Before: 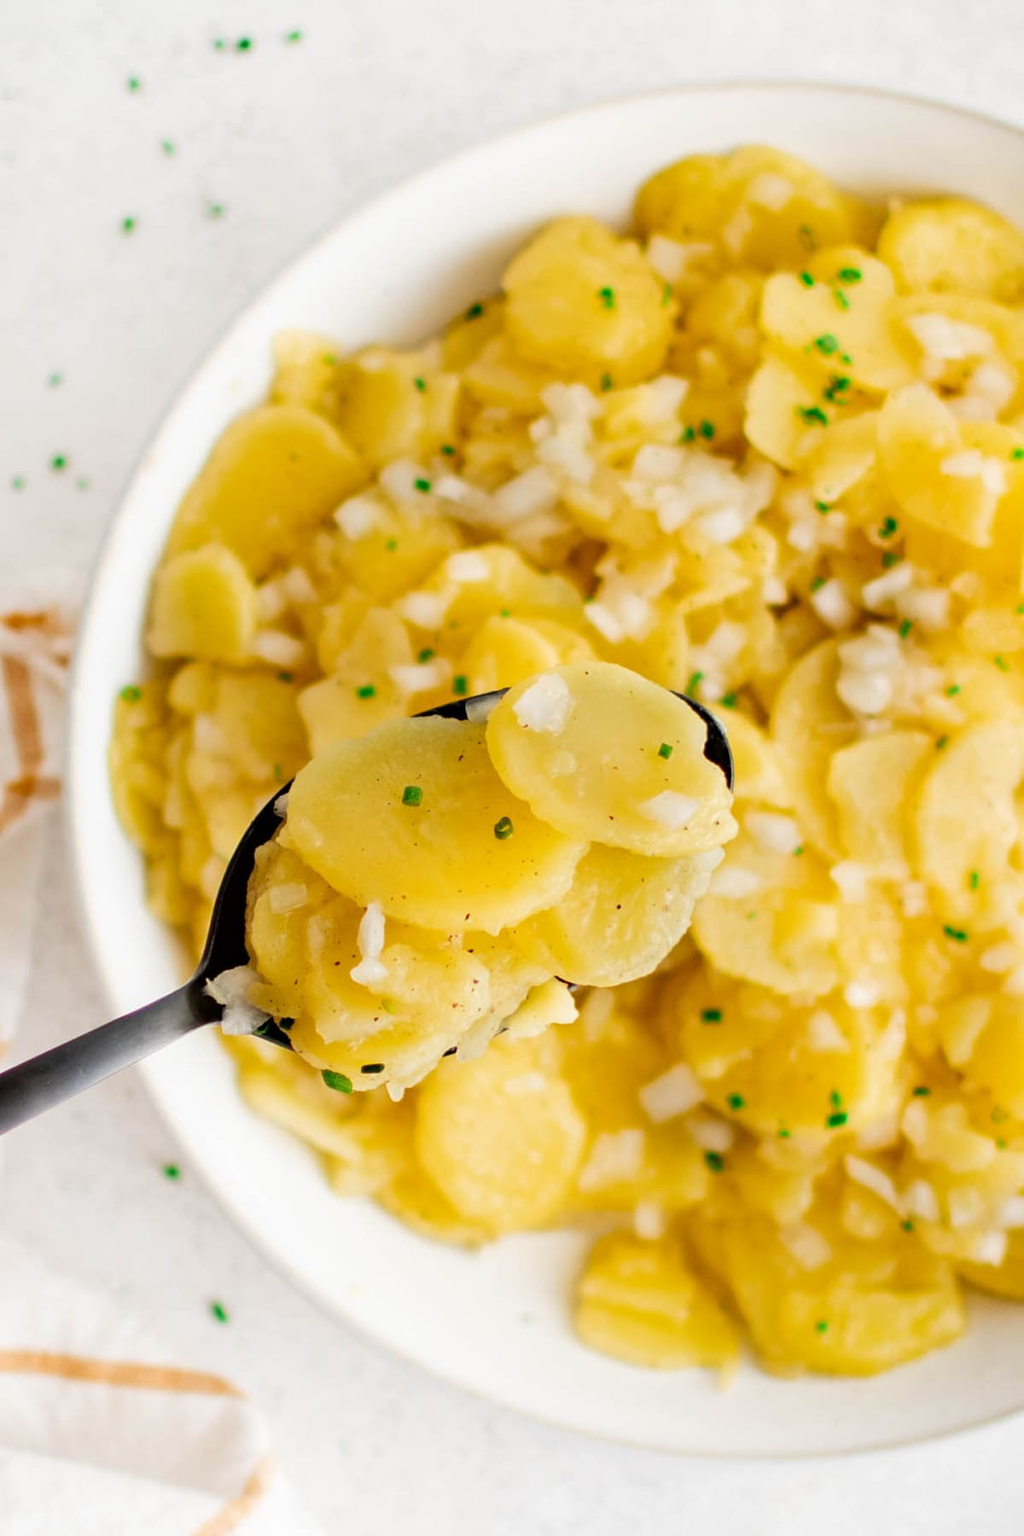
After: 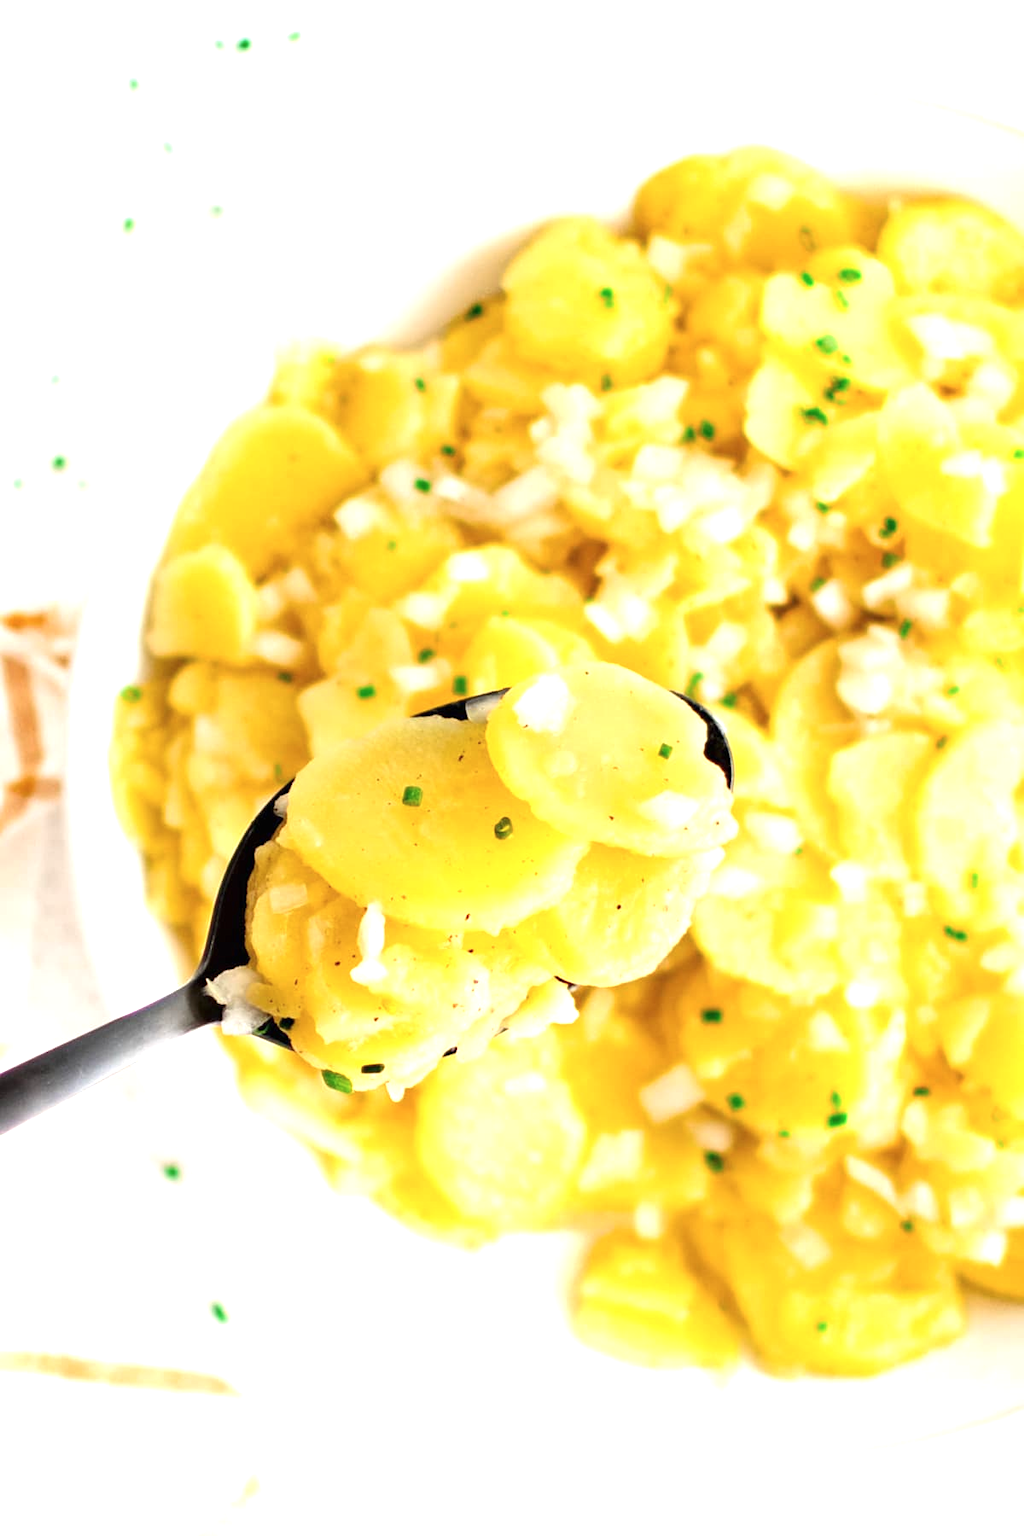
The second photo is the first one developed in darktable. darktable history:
contrast brightness saturation: saturation -0.065
exposure: black level correction 0, exposure 0.897 EV, compensate highlight preservation false
